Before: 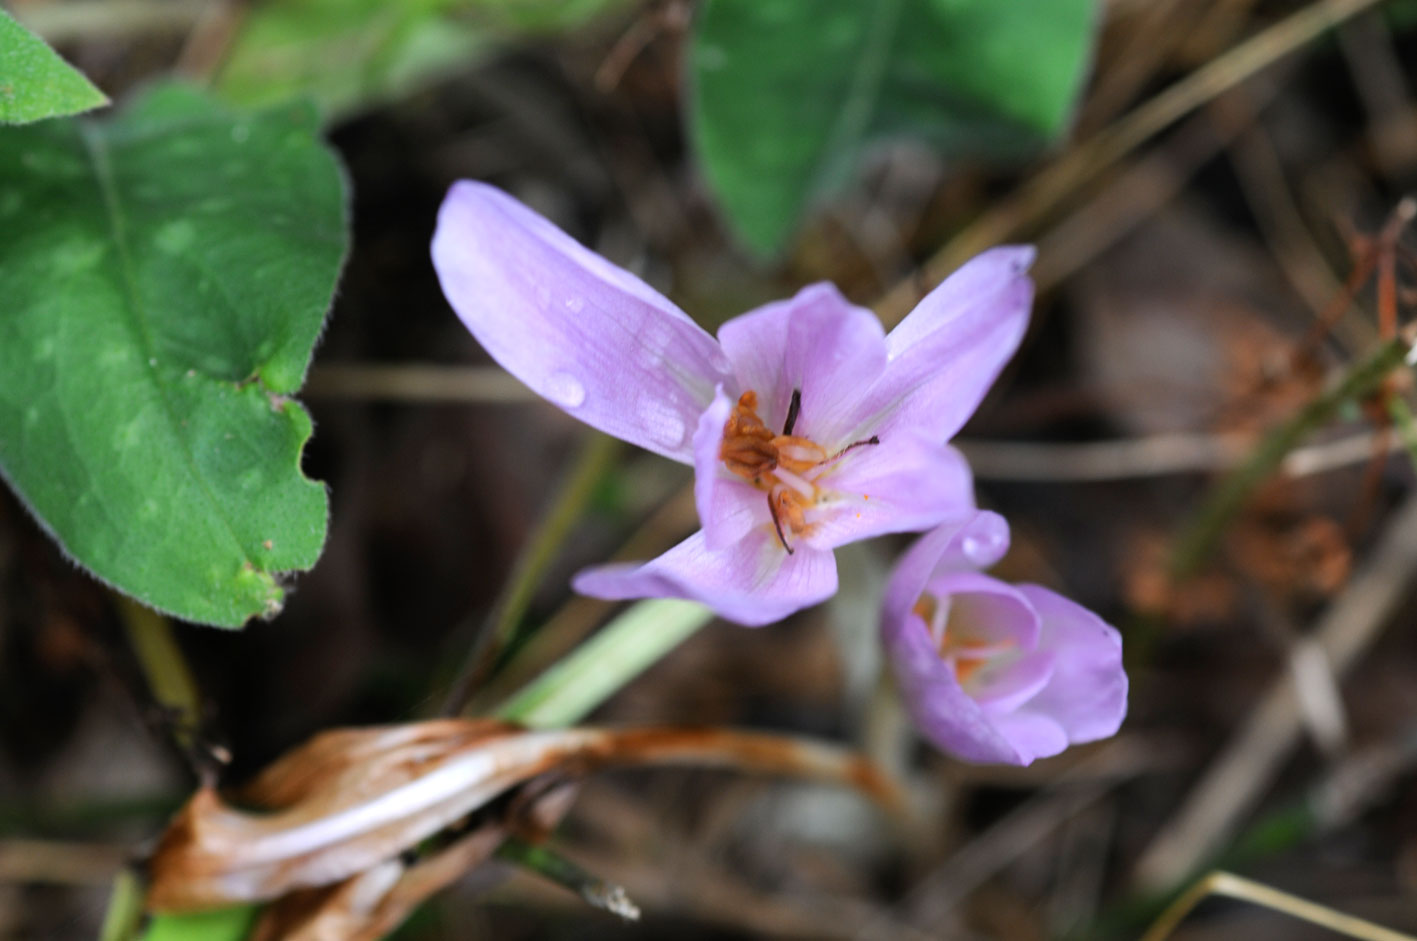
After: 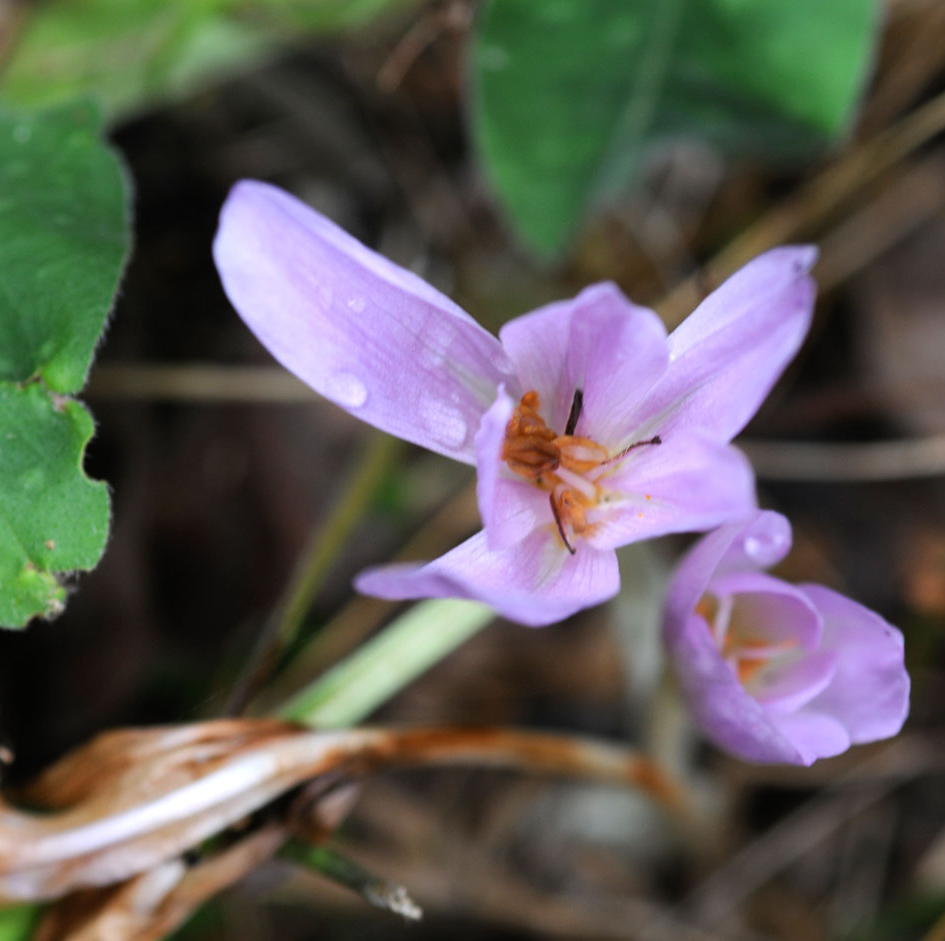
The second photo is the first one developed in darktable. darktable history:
crop and rotate: left 15.429%, right 17.837%
